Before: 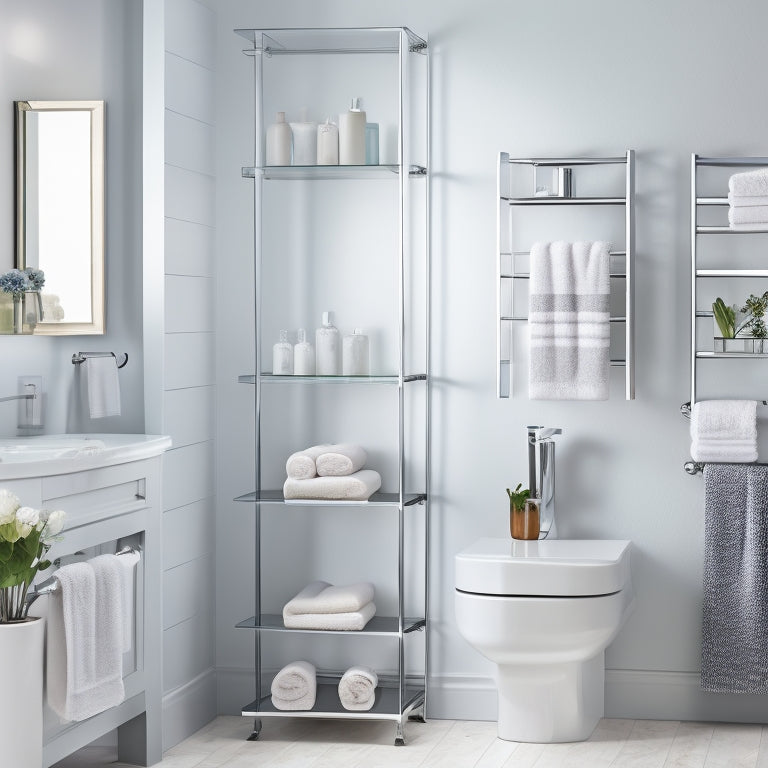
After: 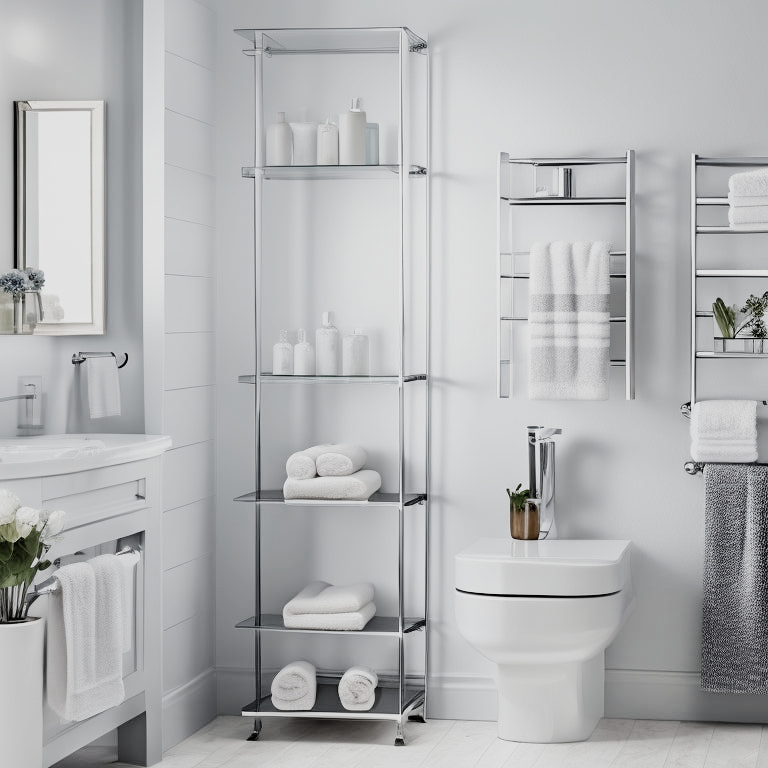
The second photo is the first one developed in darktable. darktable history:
filmic rgb: black relative exposure -5.07 EV, white relative exposure 3.98 EV, hardness 2.9, contrast 1.297, highlights saturation mix -30.01%, preserve chrominance no, color science v5 (2021)
